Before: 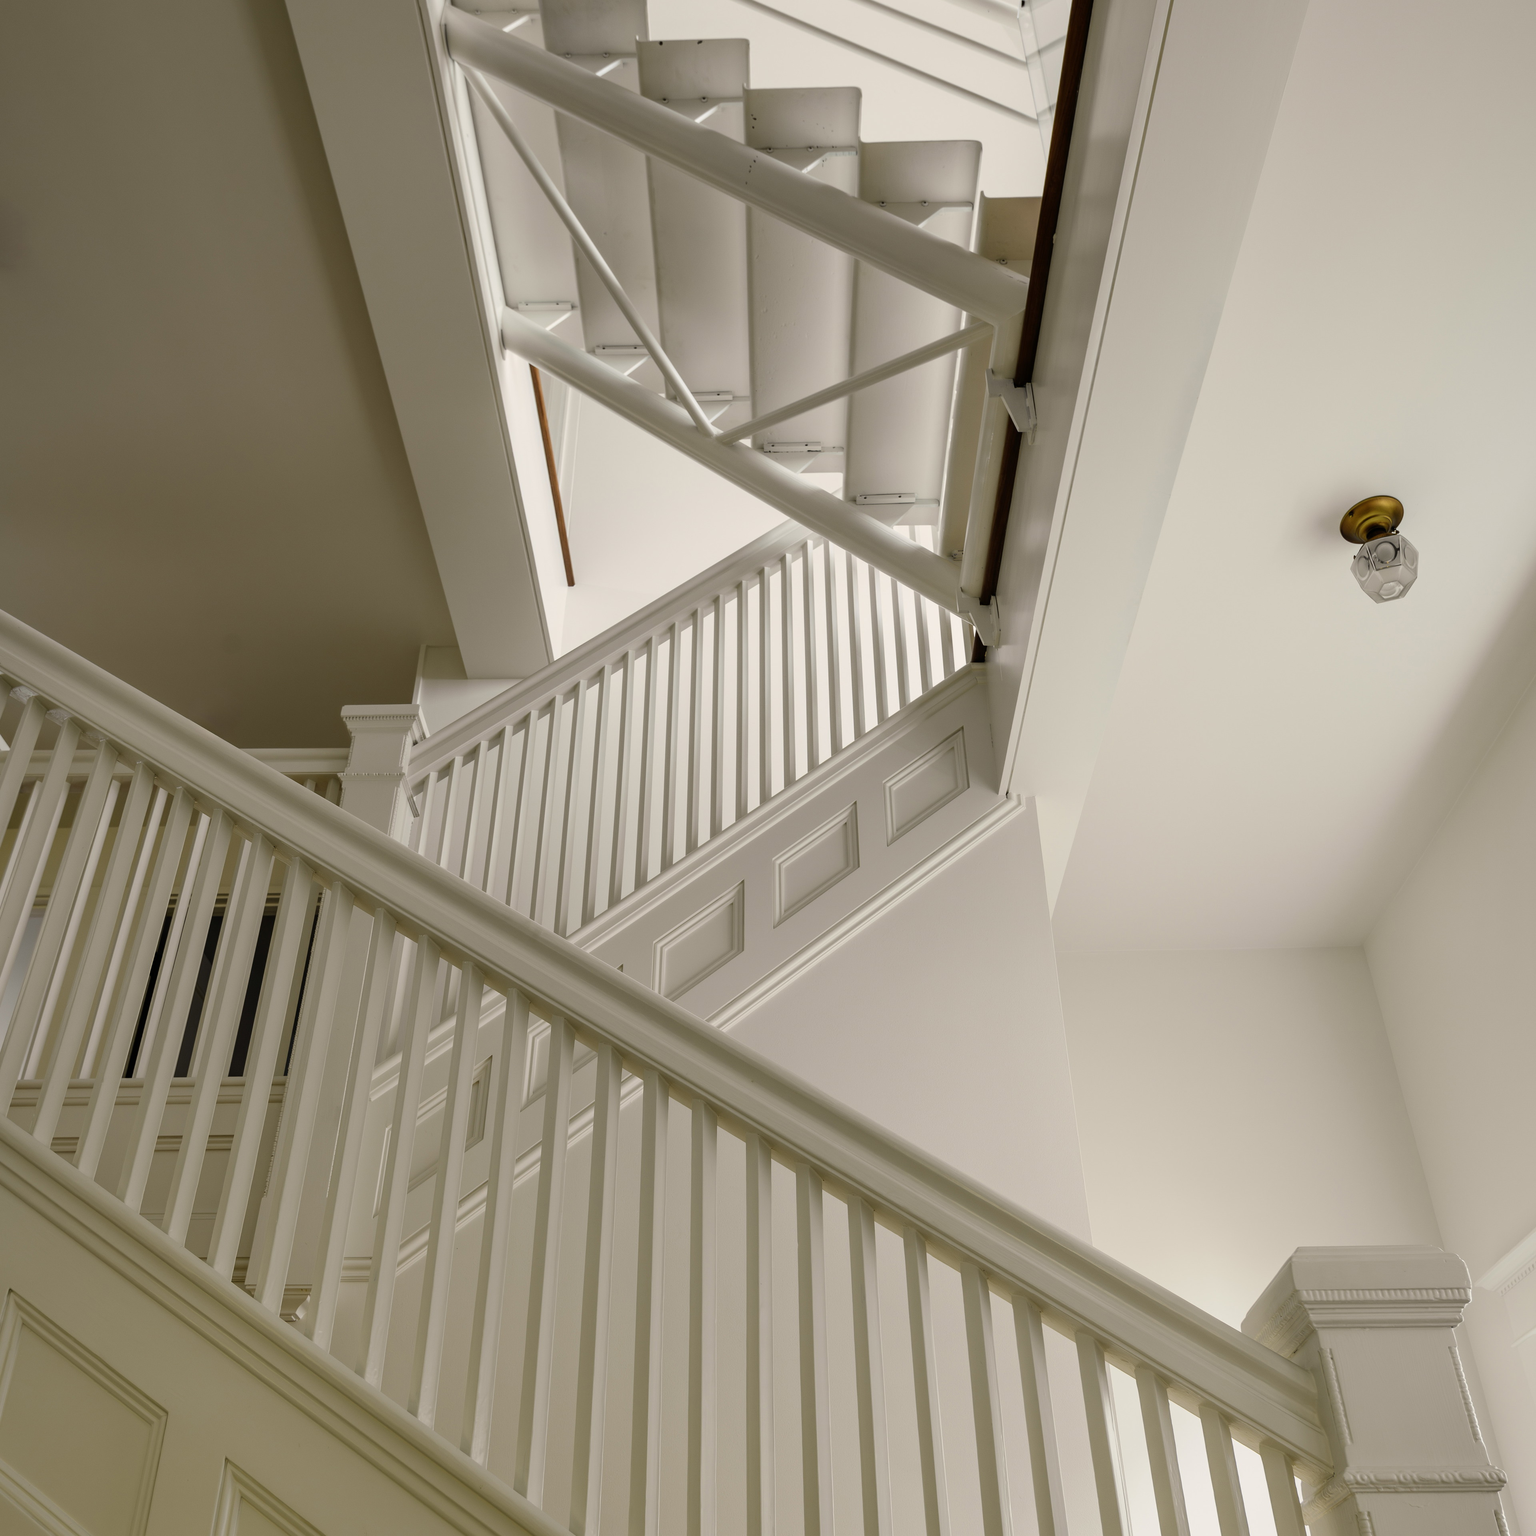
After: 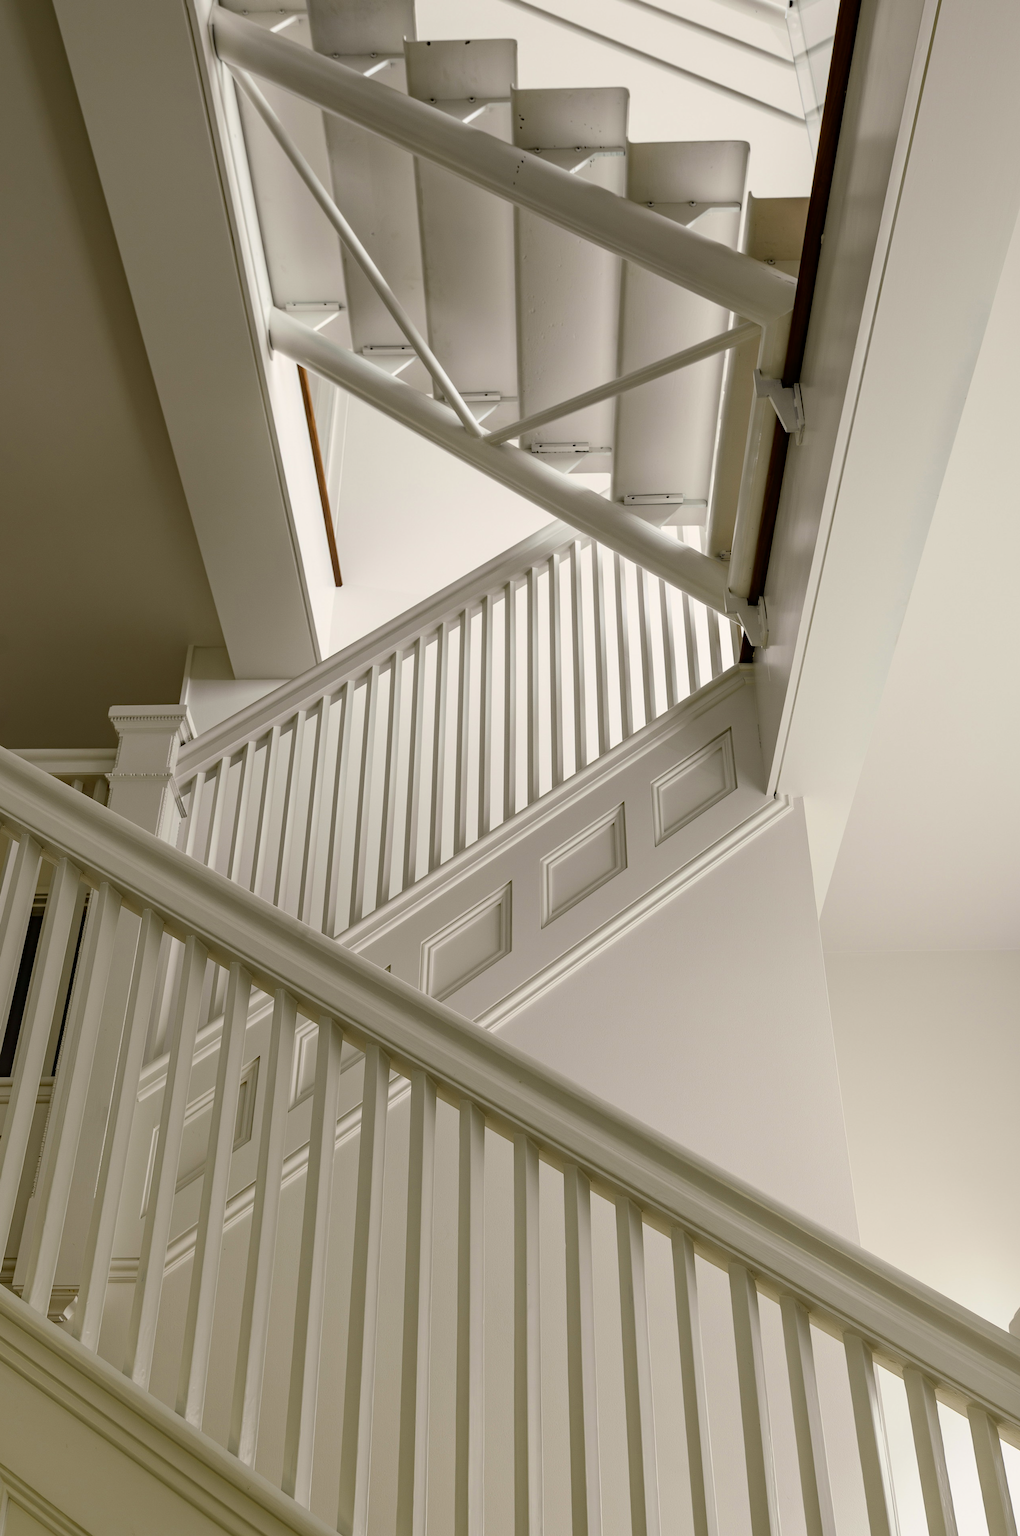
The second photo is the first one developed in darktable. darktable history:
haze removal: compatibility mode true, adaptive false
contrast brightness saturation: contrast 0.143
crop and rotate: left 15.172%, right 18.443%
